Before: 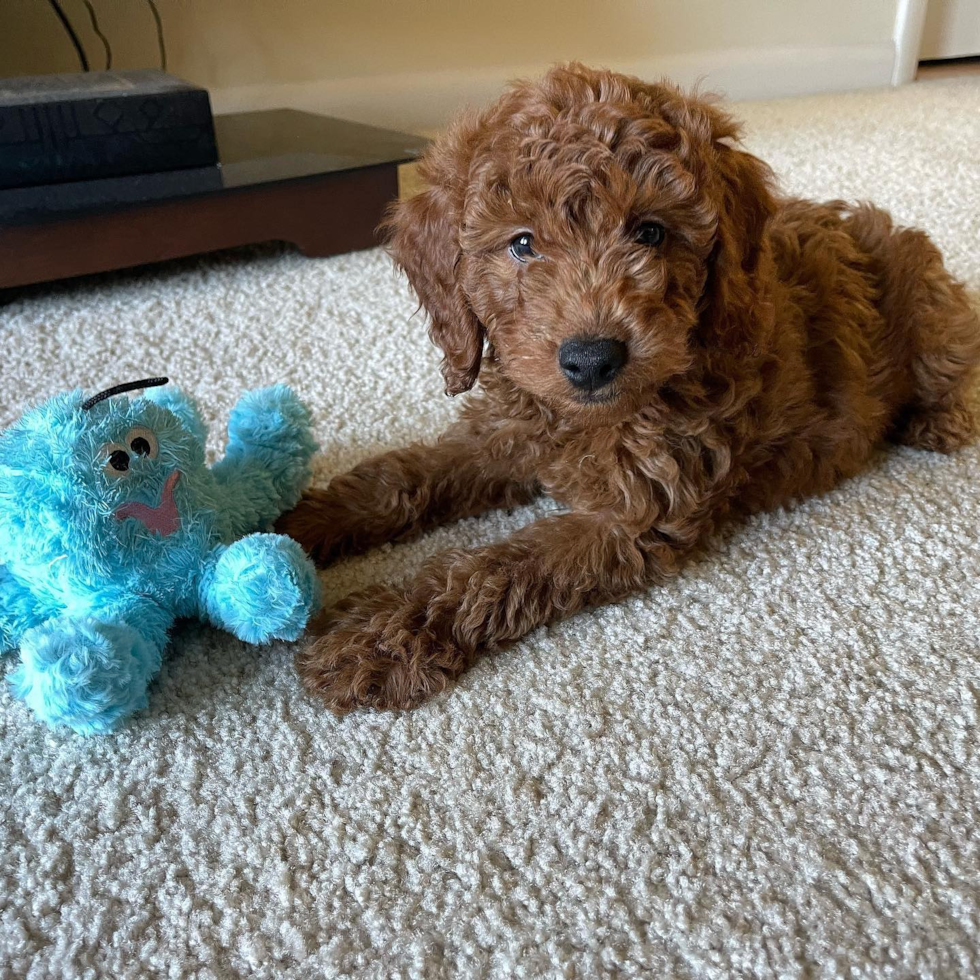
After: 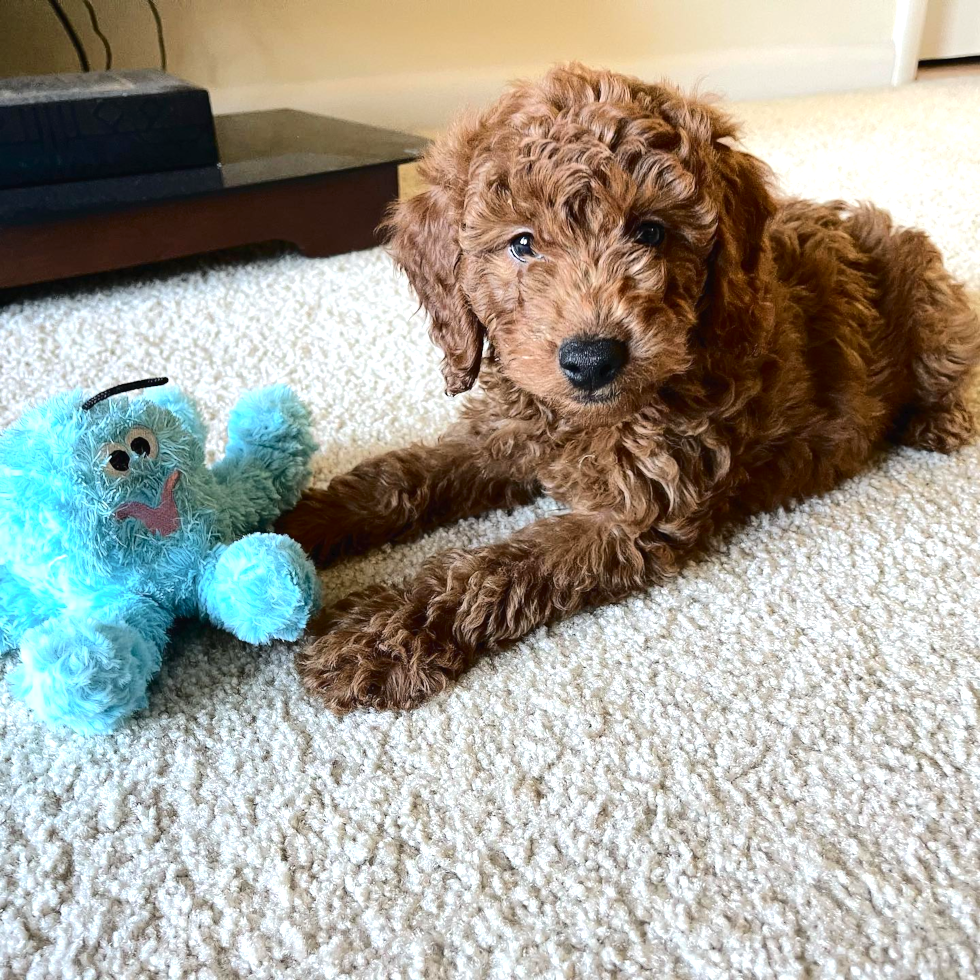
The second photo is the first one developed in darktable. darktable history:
tone curve: curves: ch0 [(0, 0) (0.003, 0.018) (0.011, 0.021) (0.025, 0.028) (0.044, 0.039) (0.069, 0.05) (0.1, 0.06) (0.136, 0.081) (0.177, 0.117) (0.224, 0.161) (0.277, 0.226) (0.335, 0.315) (0.399, 0.421) (0.468, 0.53) (0.543, 0.627) (0.623, 0.726) (0.709, 0.789) (0.801, 0.859) (0.898, 0.924) (1, 1)], color space Lab, independent channels, preserve colors none
exposure: exposure 0.642 EV, compensate exposure bias true, compensate highlight preservation false
